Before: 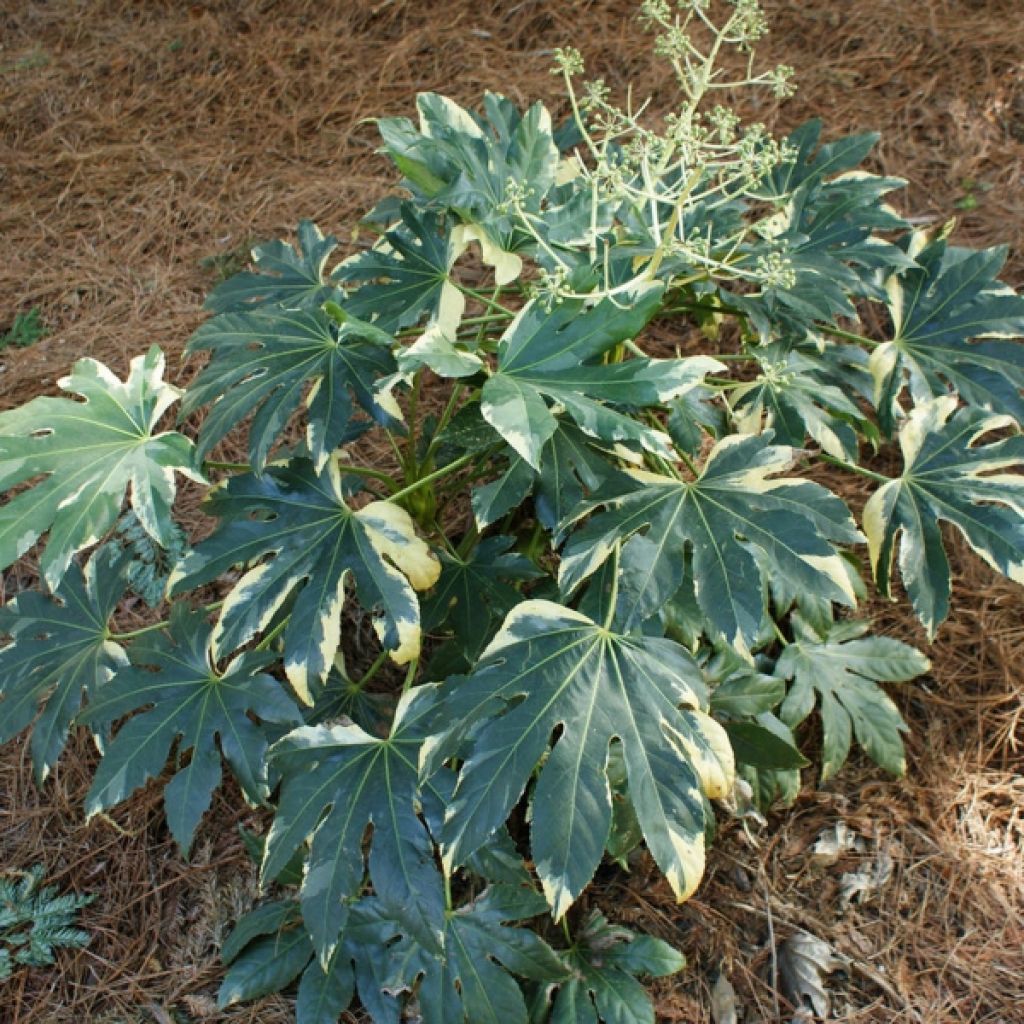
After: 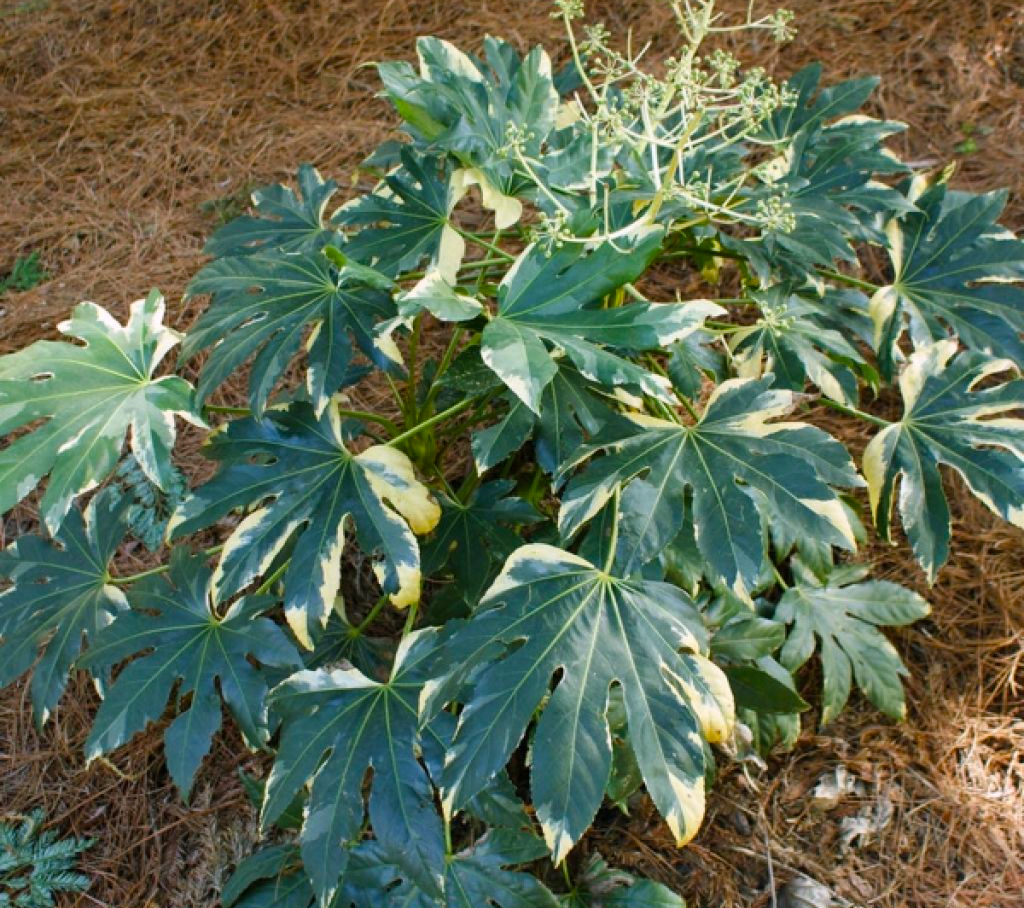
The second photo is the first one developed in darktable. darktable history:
crop and rotate: top 5.514%, bottom 5.801%
exposure: compensate exposure bias true, compensate highlight preservation false
color balance rgb: highlights gain › chroma 2.056%, highlights gain › hue 290.15°, perceptual saturation grading › global saturation 29.952%, global vibrance 9.899%
